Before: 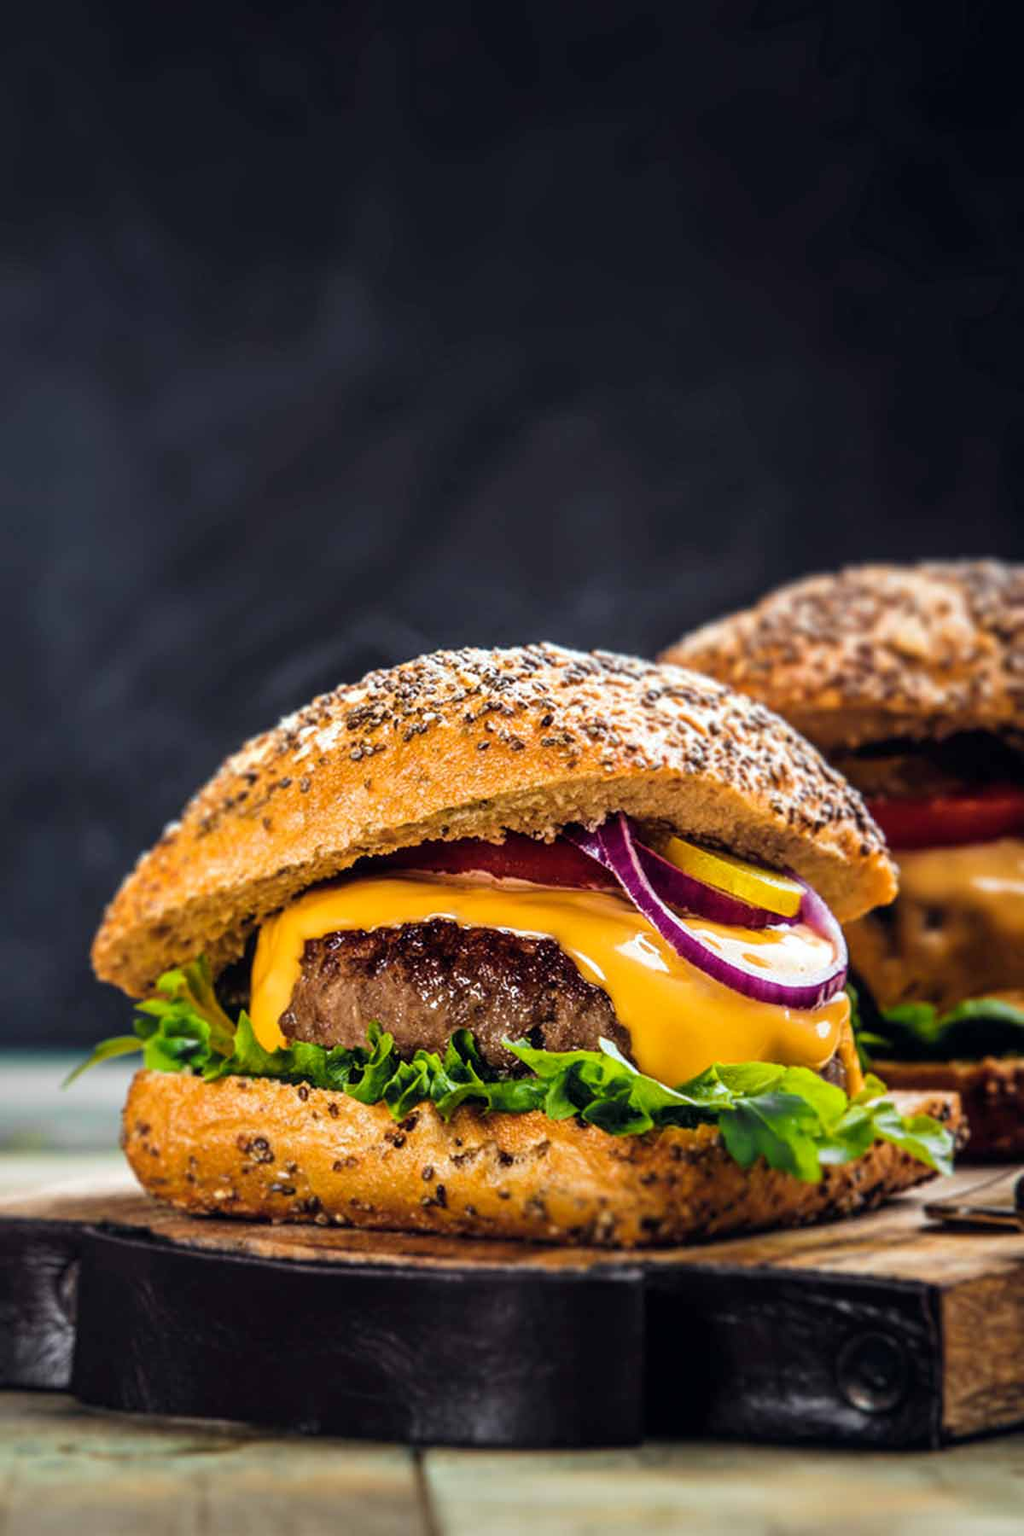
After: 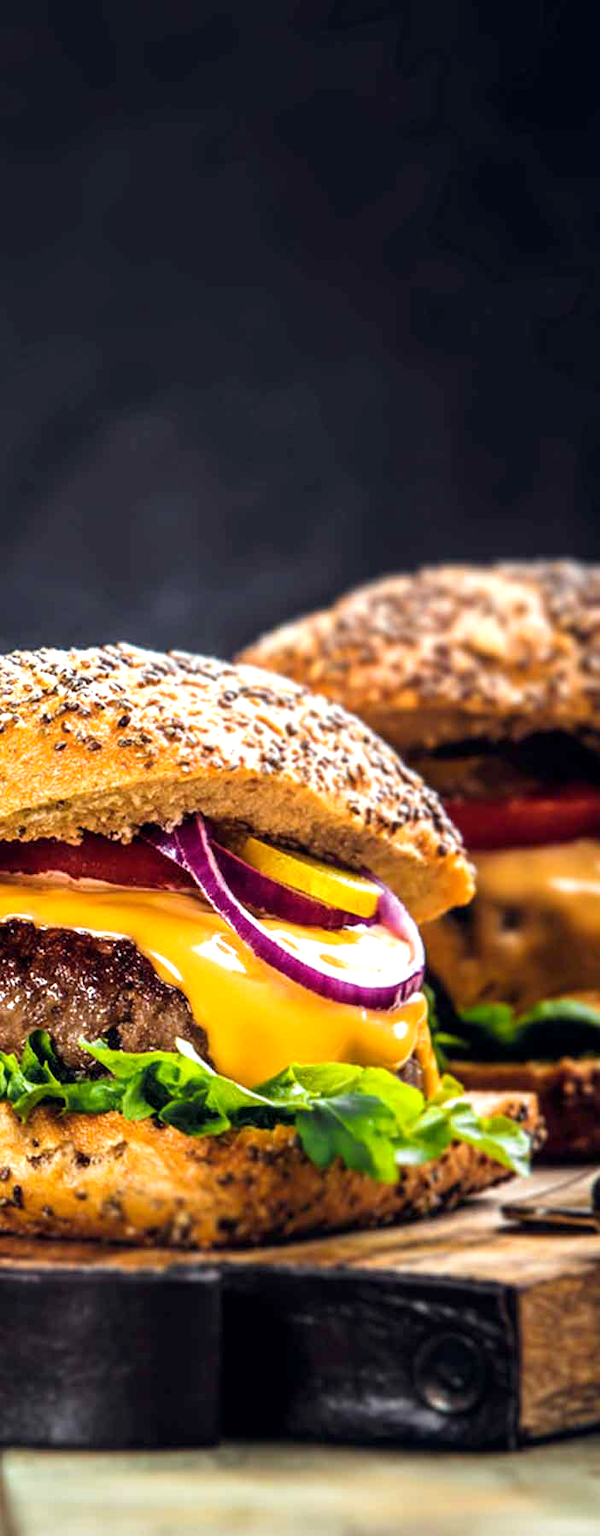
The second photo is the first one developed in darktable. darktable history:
crop: left 41.402%
exposure: black level correction 0.001, exposure 0.5 EV, compensate exposure bias true, compensate highlight preservation false
